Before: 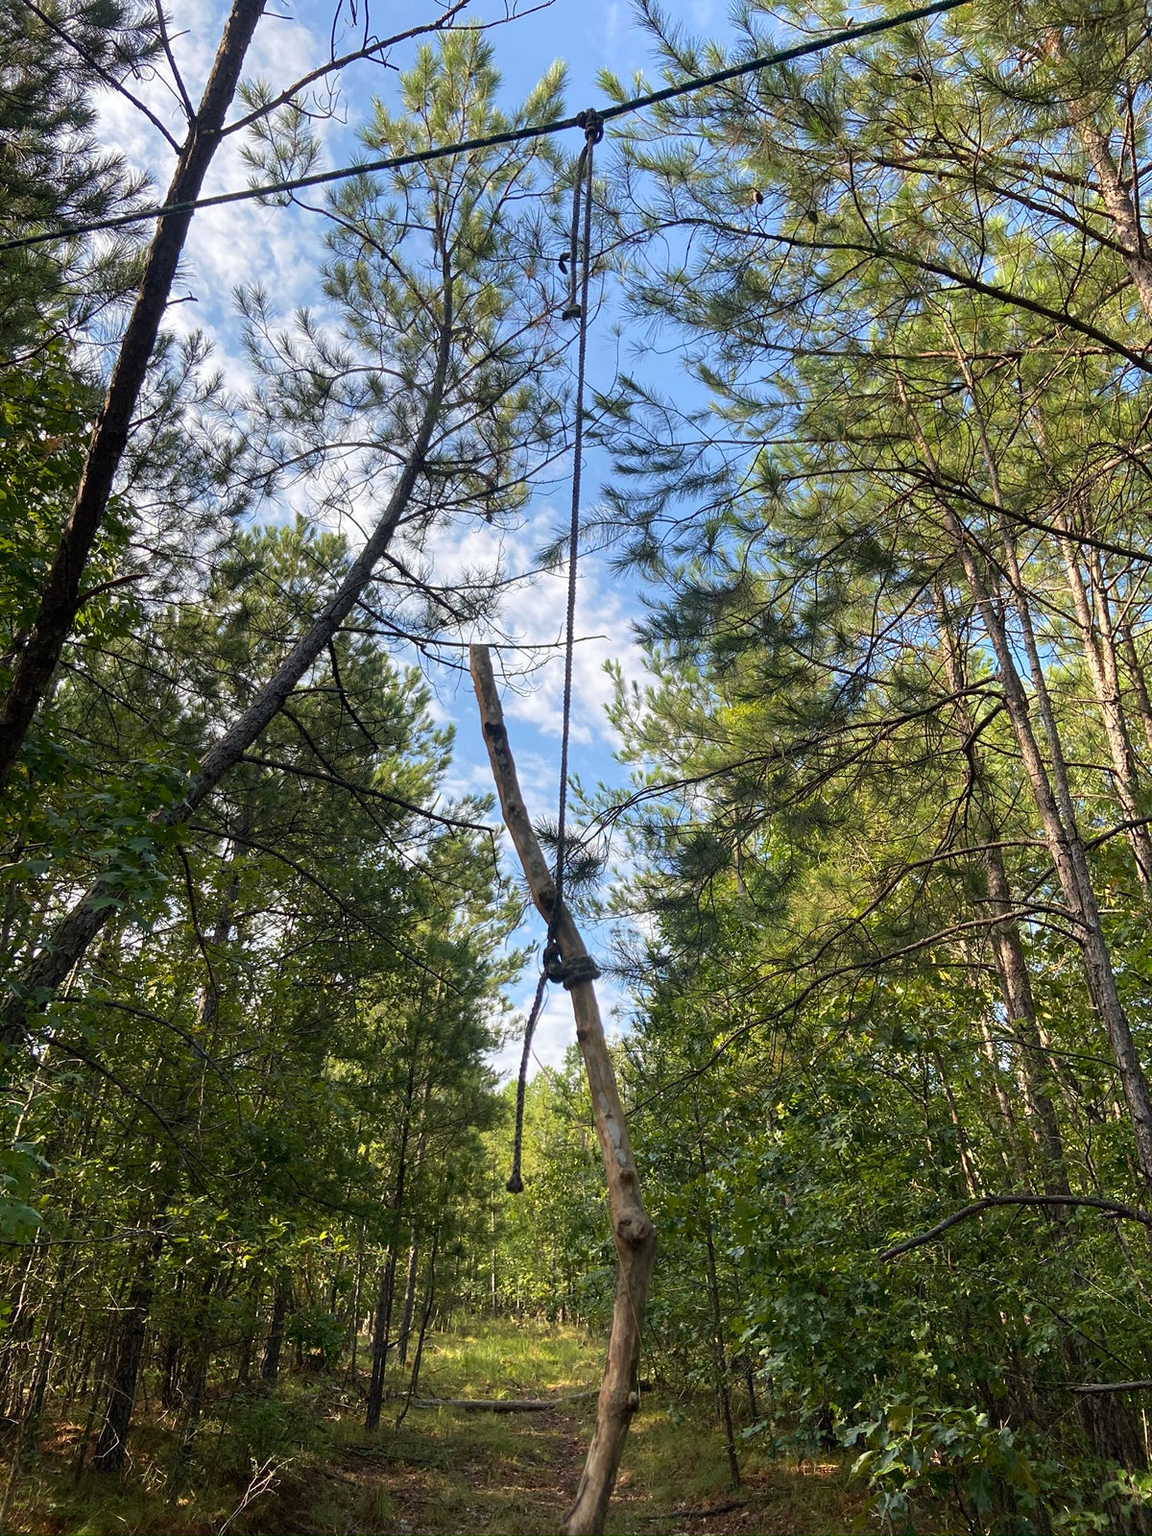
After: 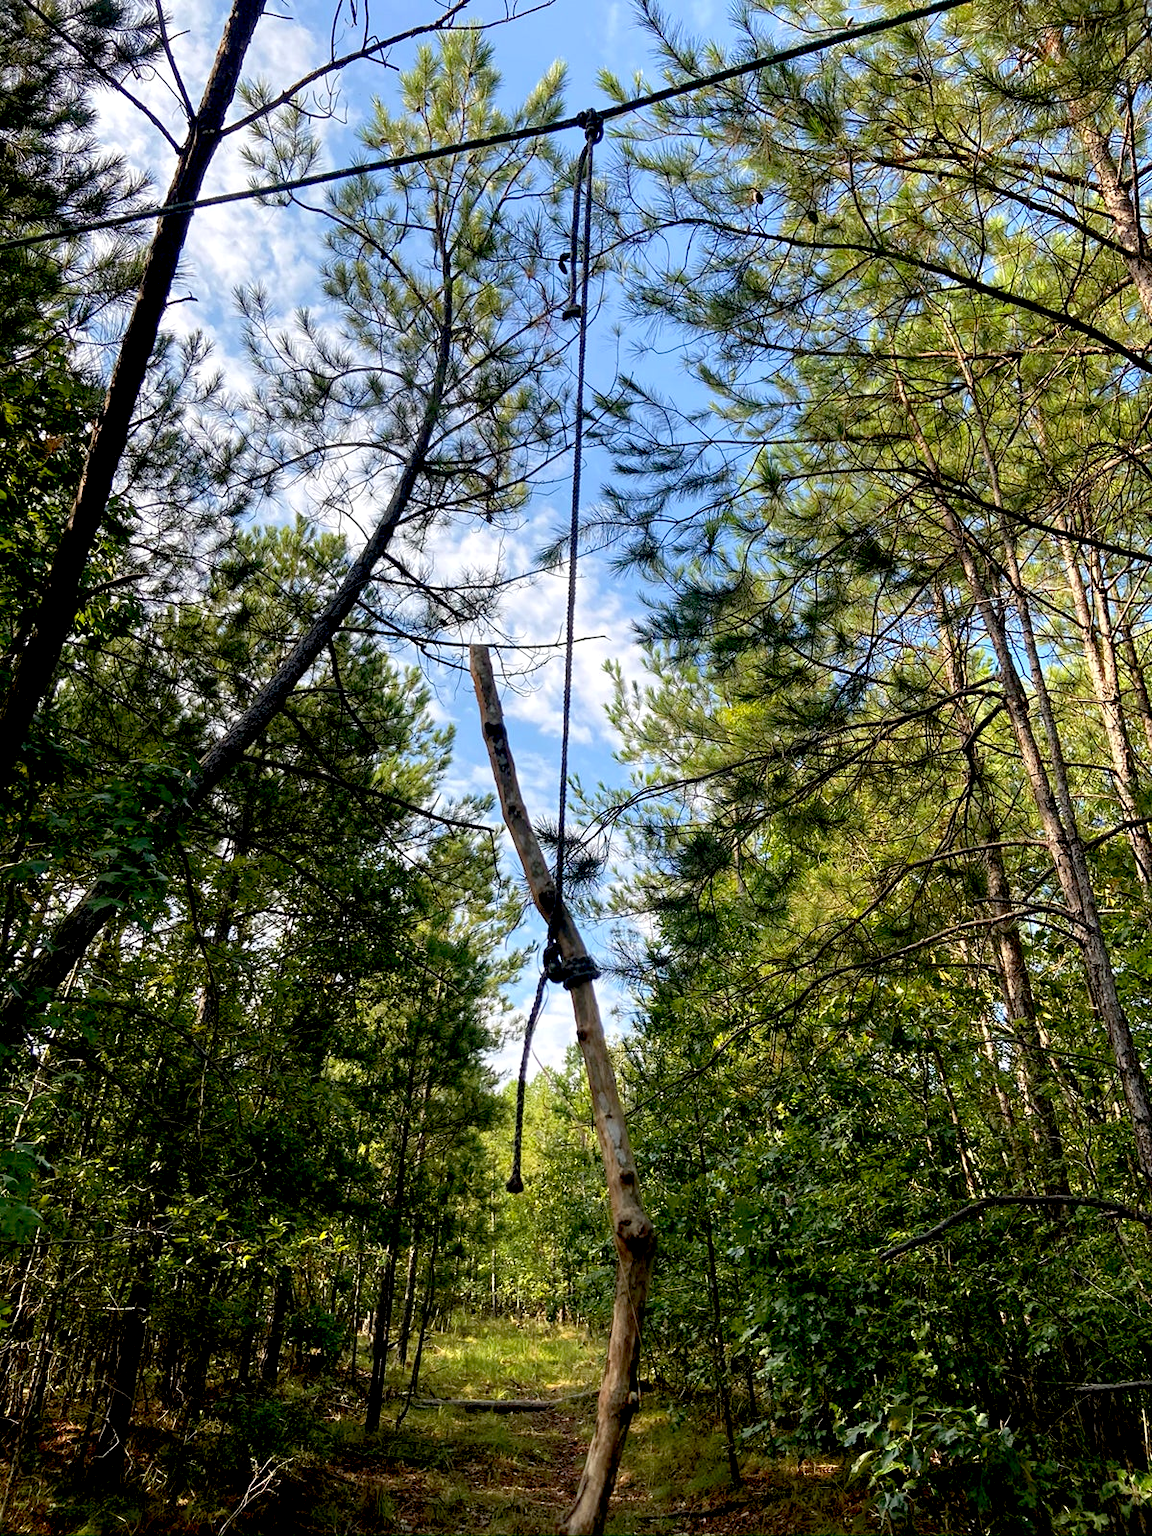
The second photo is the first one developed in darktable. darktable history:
exposure: black level correction 0.025, exposure 0.184 EV, compensate highlight preservation false
